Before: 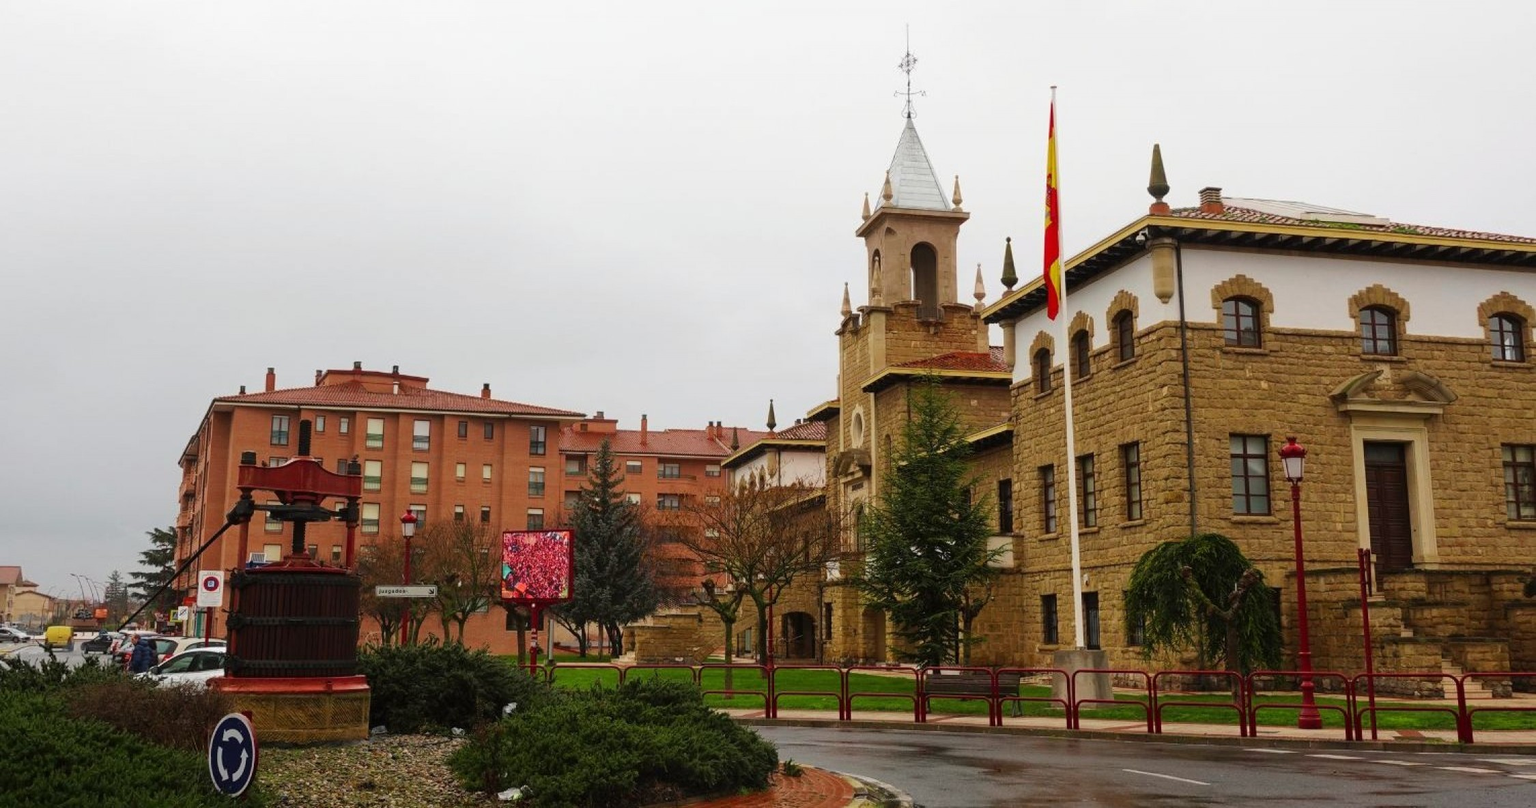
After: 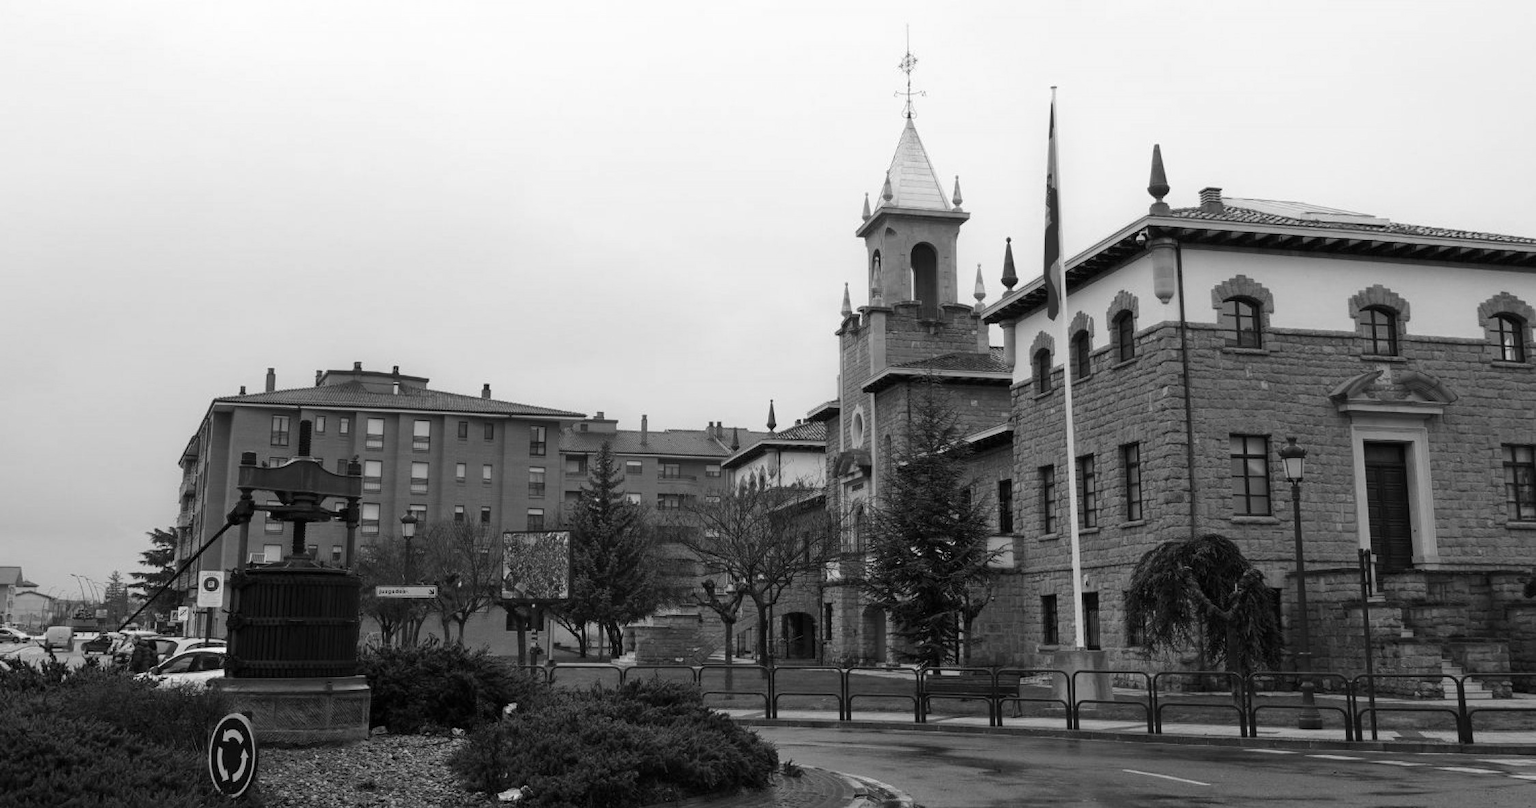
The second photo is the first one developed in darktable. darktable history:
levels: mode automatic, black 0.023%, white 99.97%, levels [0.062, 0.494, 0.925]
monochrome: a -11.7, b 1.62, size 0.5, highlights 0.38
